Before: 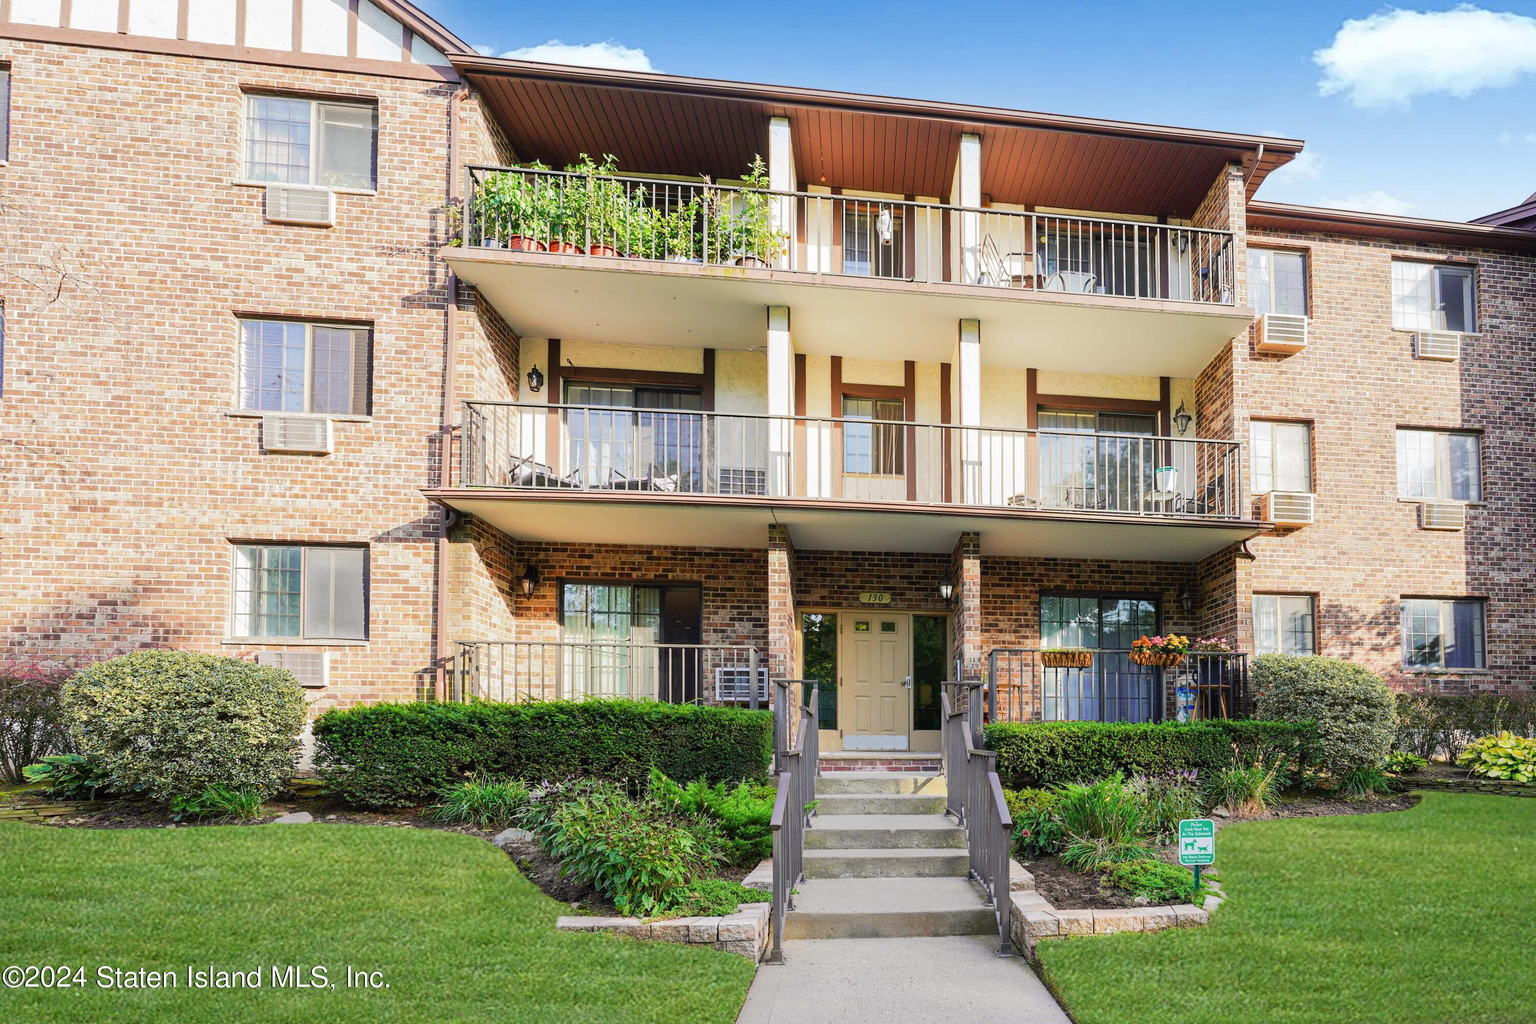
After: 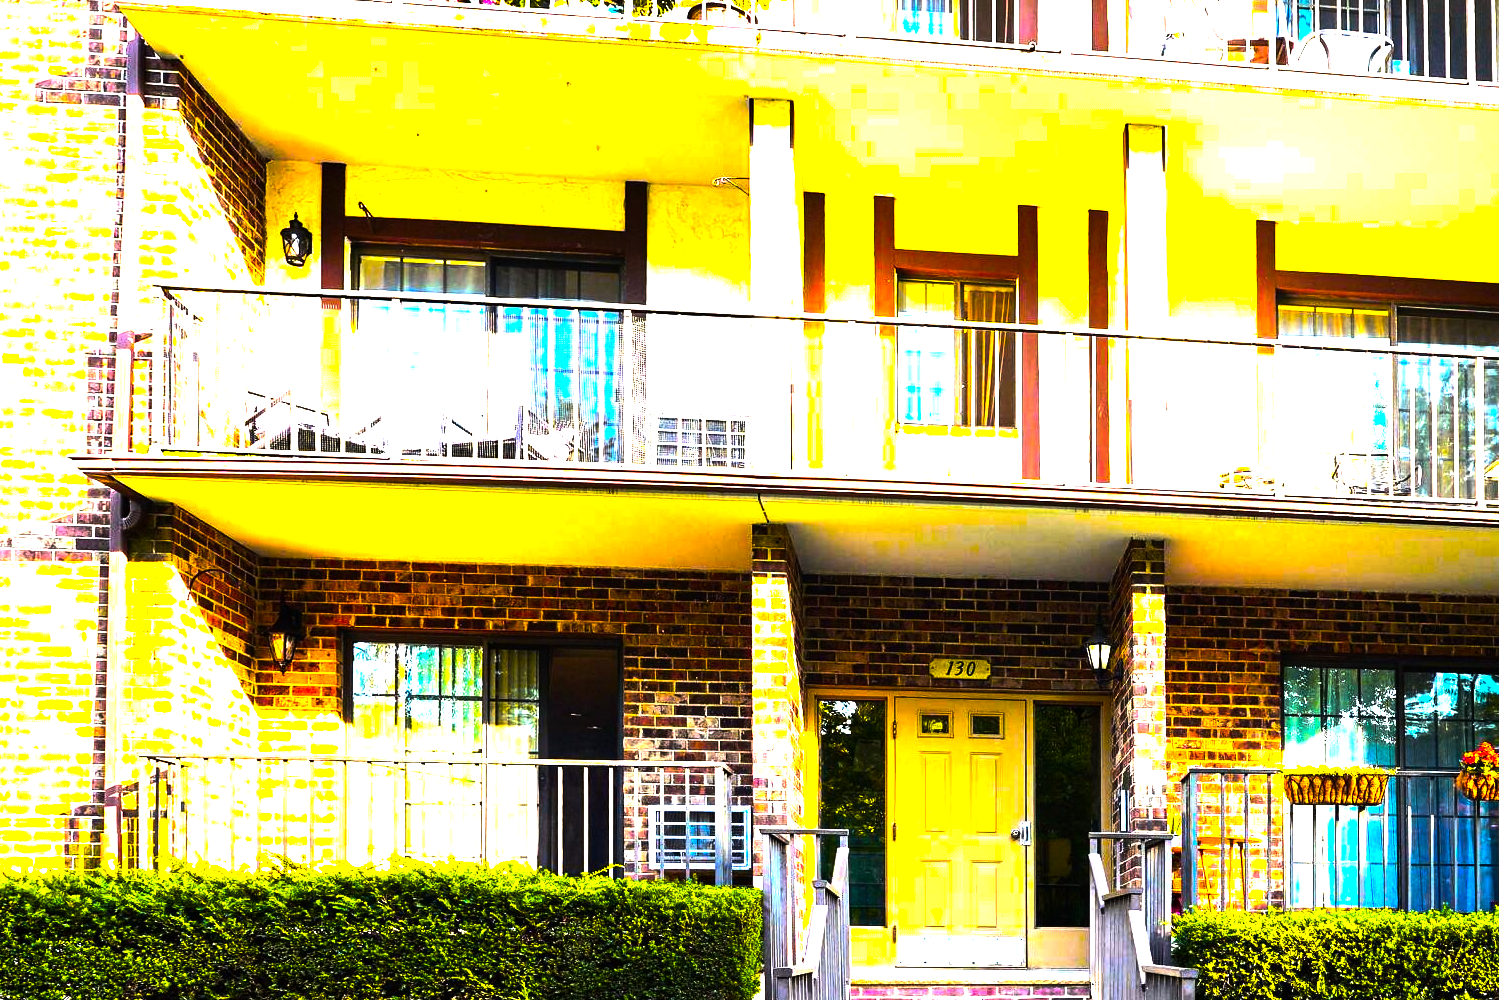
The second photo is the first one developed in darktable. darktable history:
tone equalizer: -8 EV -1.08 EV, -7 EV -1.01 EV, -6 EV -0.867 EV, -5 EV -0.578 EV, -3 EV 0.578 EV, -2 EV 0.867 EV, -1 EV 1.01 EV, +0 EV 1.08 EV, edges refinement/feathering 500, mask exposure compensation -1.57 EV, preserve details no
crop: left 25%, top 25%, right 25%, bottom 25%
color balance rgb: linear chroma grading › highlights 100%, linear chroma grading › global chroma 23.41%, perceptual saturation grading › global saturation 35.38%, hue shift -10.68°, perceptual brilliance grading › highlights 47.25%, perceptual brilliance grading › mid-tones 22.2%, perceptual brilliance grading › shadows -5.93%
